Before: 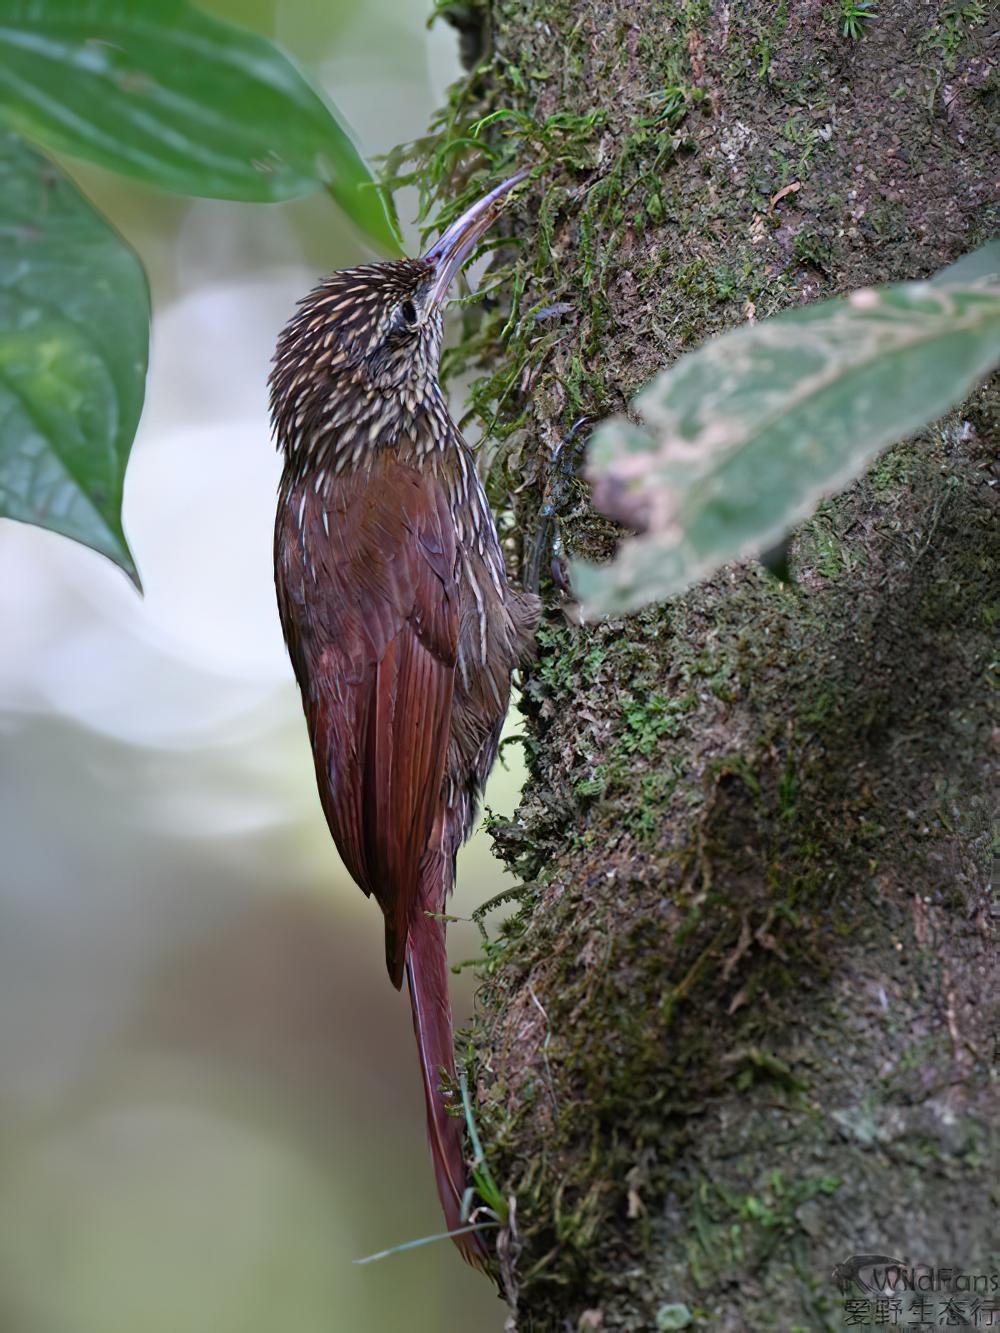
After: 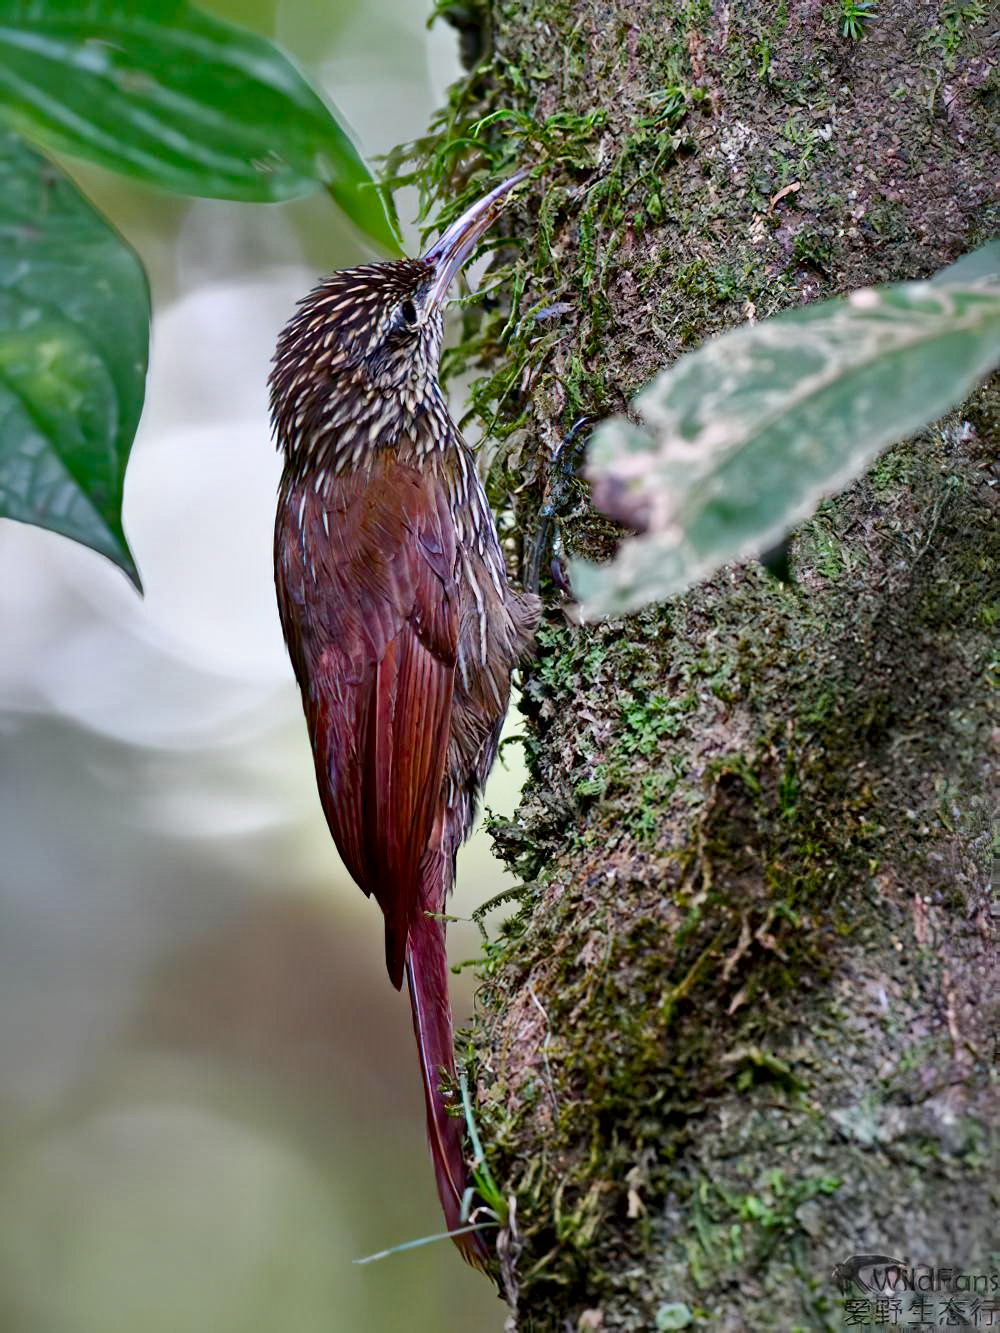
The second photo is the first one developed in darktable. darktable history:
shadows and highlights: shadows 52.48, soften with gaussian
color balance rgb: perceptual saturation grading › global saturation 0.382%, perceptual saturation grading › highlights -29.047%, perceptual saturation grading › mid-tones 30.041%, perceptual saturation grading › shadows 59.895%, contrast -10.407%
local contrast: mode bilateral grid, contrast 70, coarseness 75, detail 181%, midtone range 0.2
